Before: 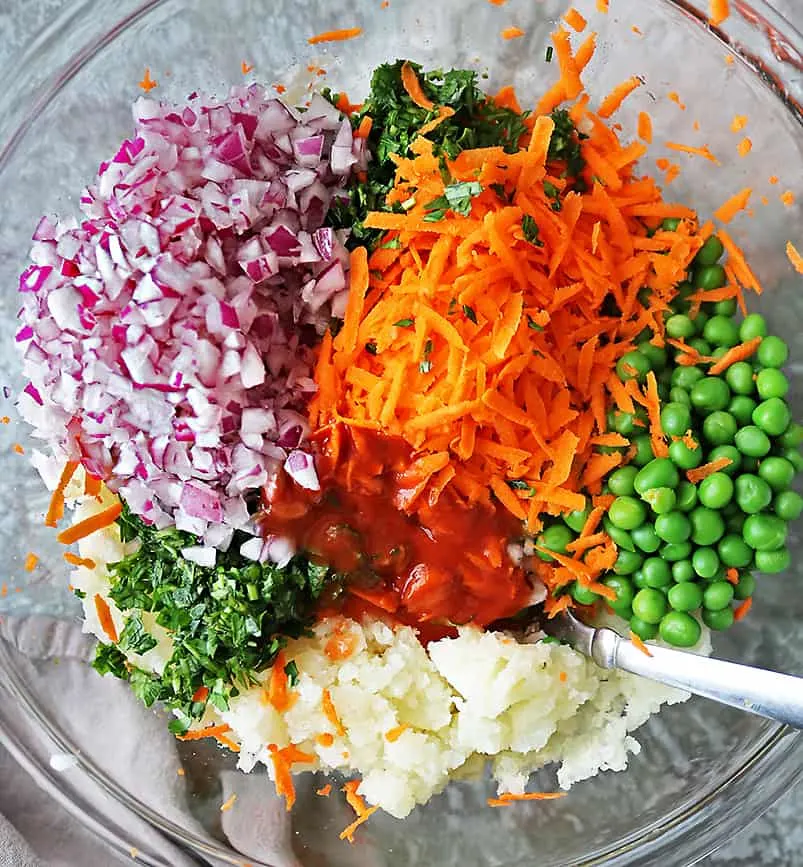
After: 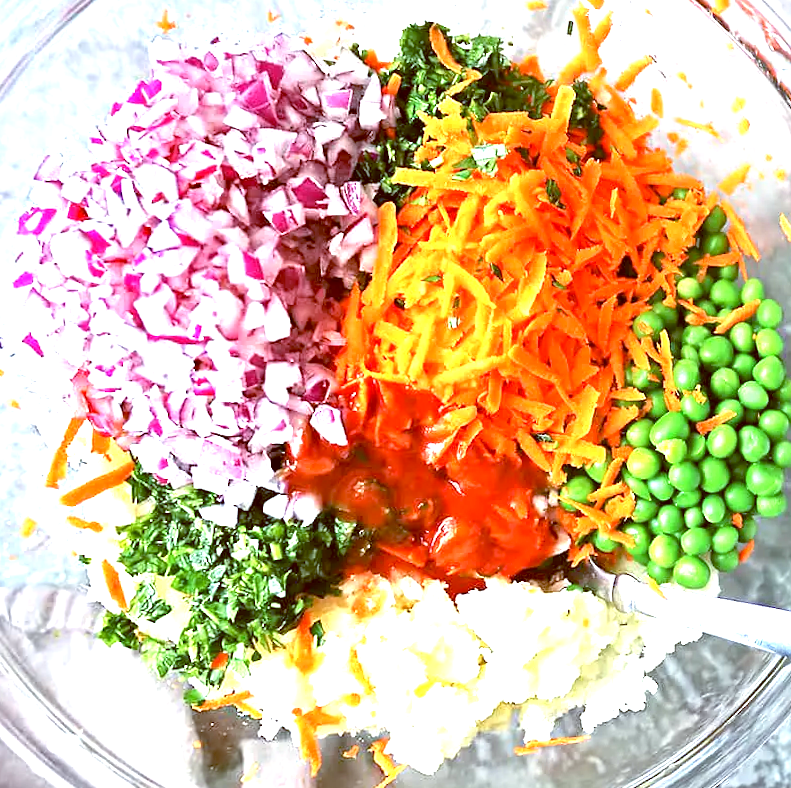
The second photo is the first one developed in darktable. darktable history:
rotate and perspective: rotation -0.013°, lens shift (vertical) -0.027, lens shift (horizontal) 0.178, crop left 0.016, crop right 0.989, crop top 0.082, crop bottom 0.918
exposure: black level correction 0, exposure 1.4 EV, compensate highlight preservation false
color balance: lift [1, 1.015, 1.004, 0.985], gamma [1, 0.958, 0.971, 1.042], gain [1, 0.956, 0.977, 1.044]
